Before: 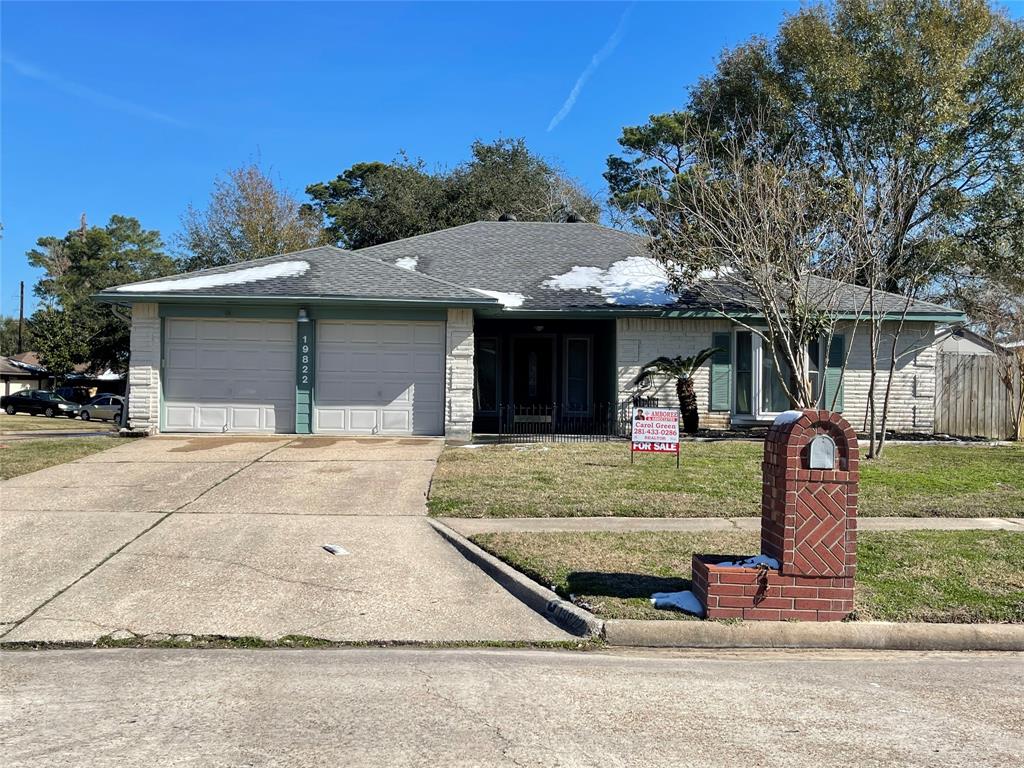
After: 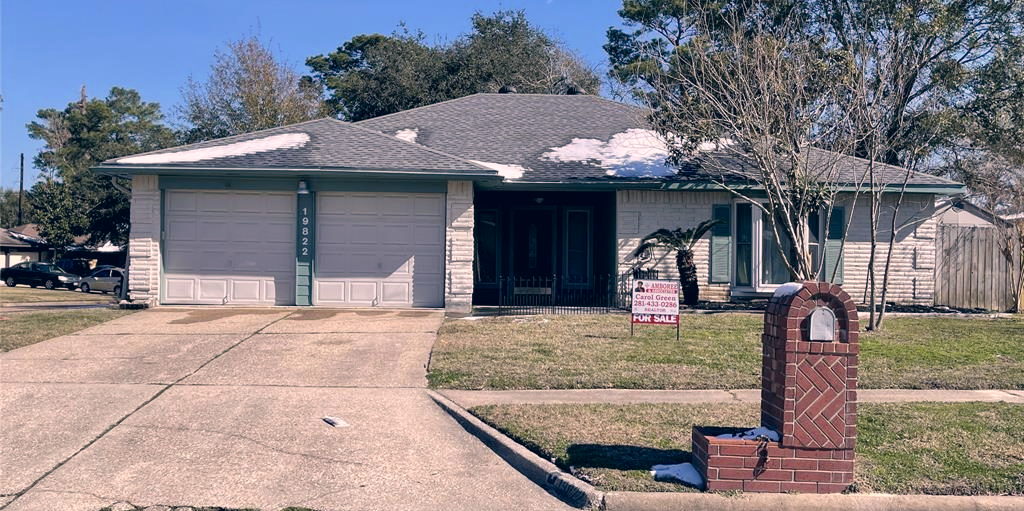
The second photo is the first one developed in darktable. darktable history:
shadows and highlights: shadows 25, highlights -25
crop: top 16.727%, bottom 16.727%
color correction: highlights a* 14.46, highlights b* 5.85, shadows a* -5.53, shadows b* -15.24, saturation 0.85
